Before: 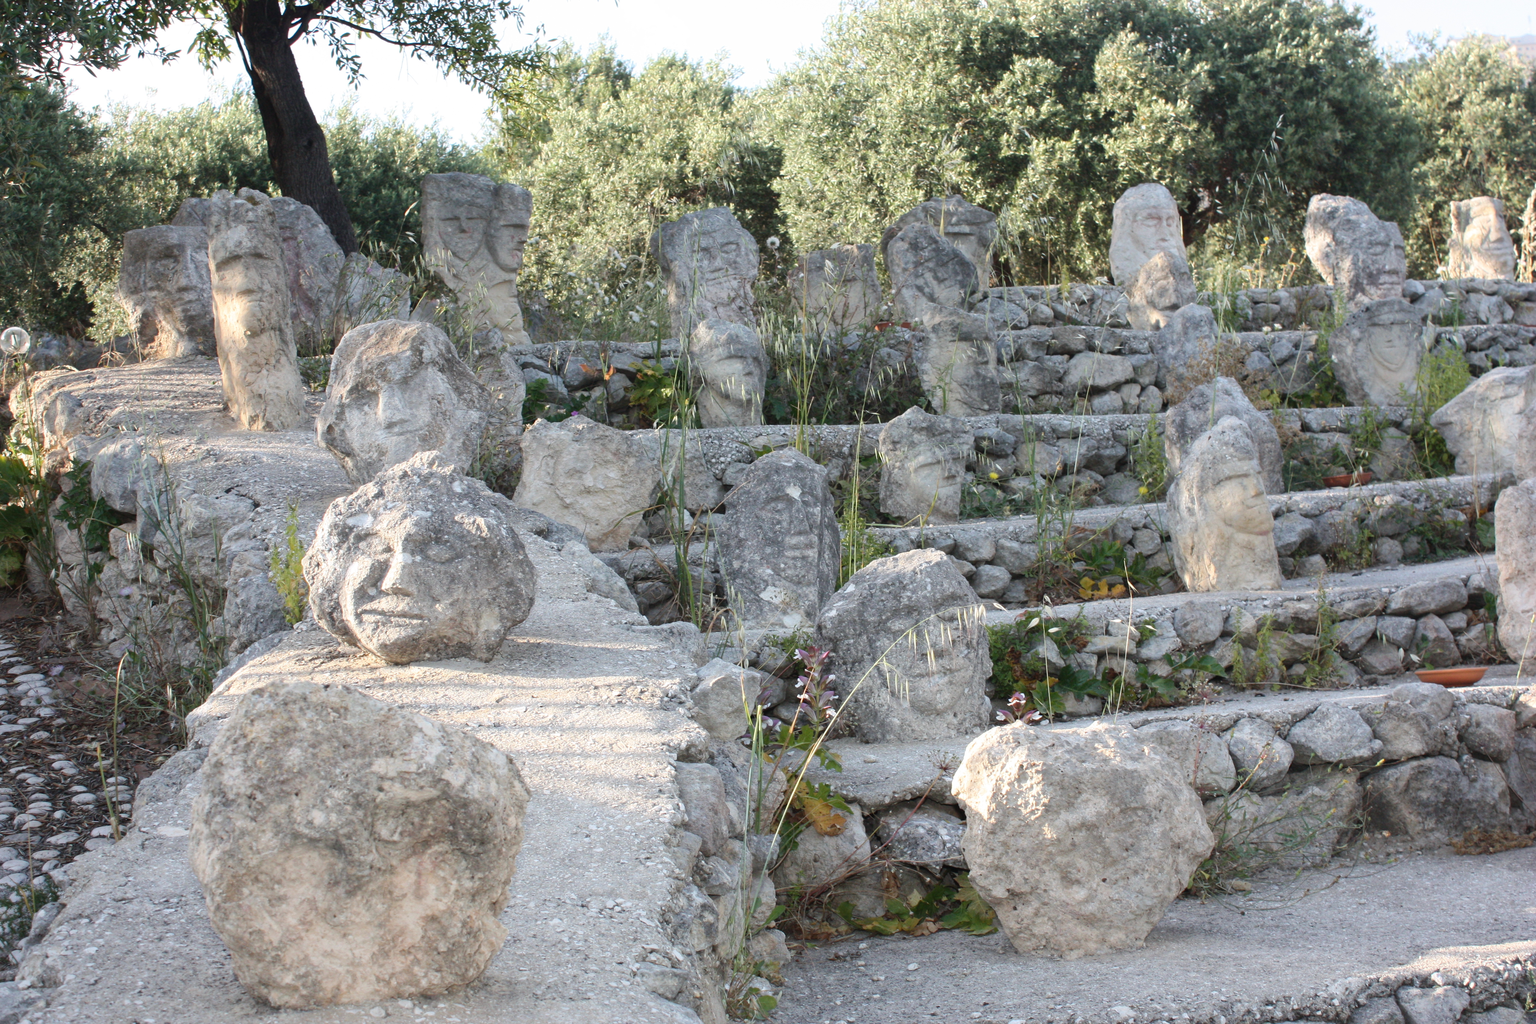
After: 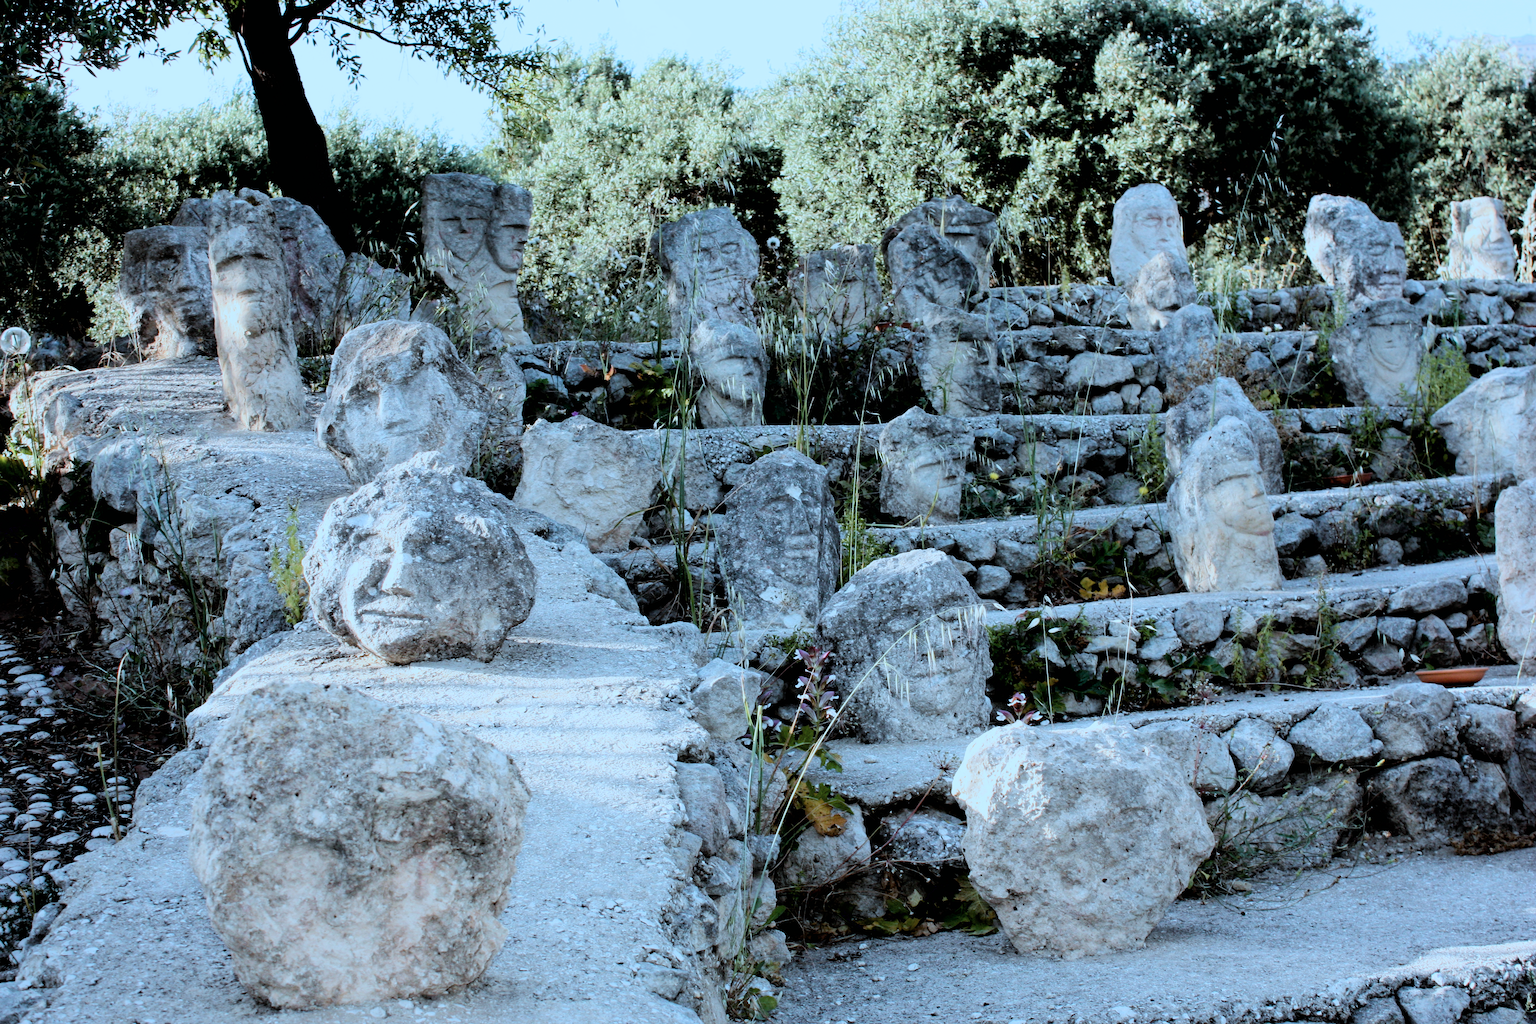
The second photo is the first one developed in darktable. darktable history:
color correction: highlights a* -9.35, highlights b* -23.15
exposure: black level correction 0.029, exposure -0.073 EV, compensate highlight preservation false
filmic rgb: black relative exposure -5 EV, hardness 2.88, contrast 1.5
